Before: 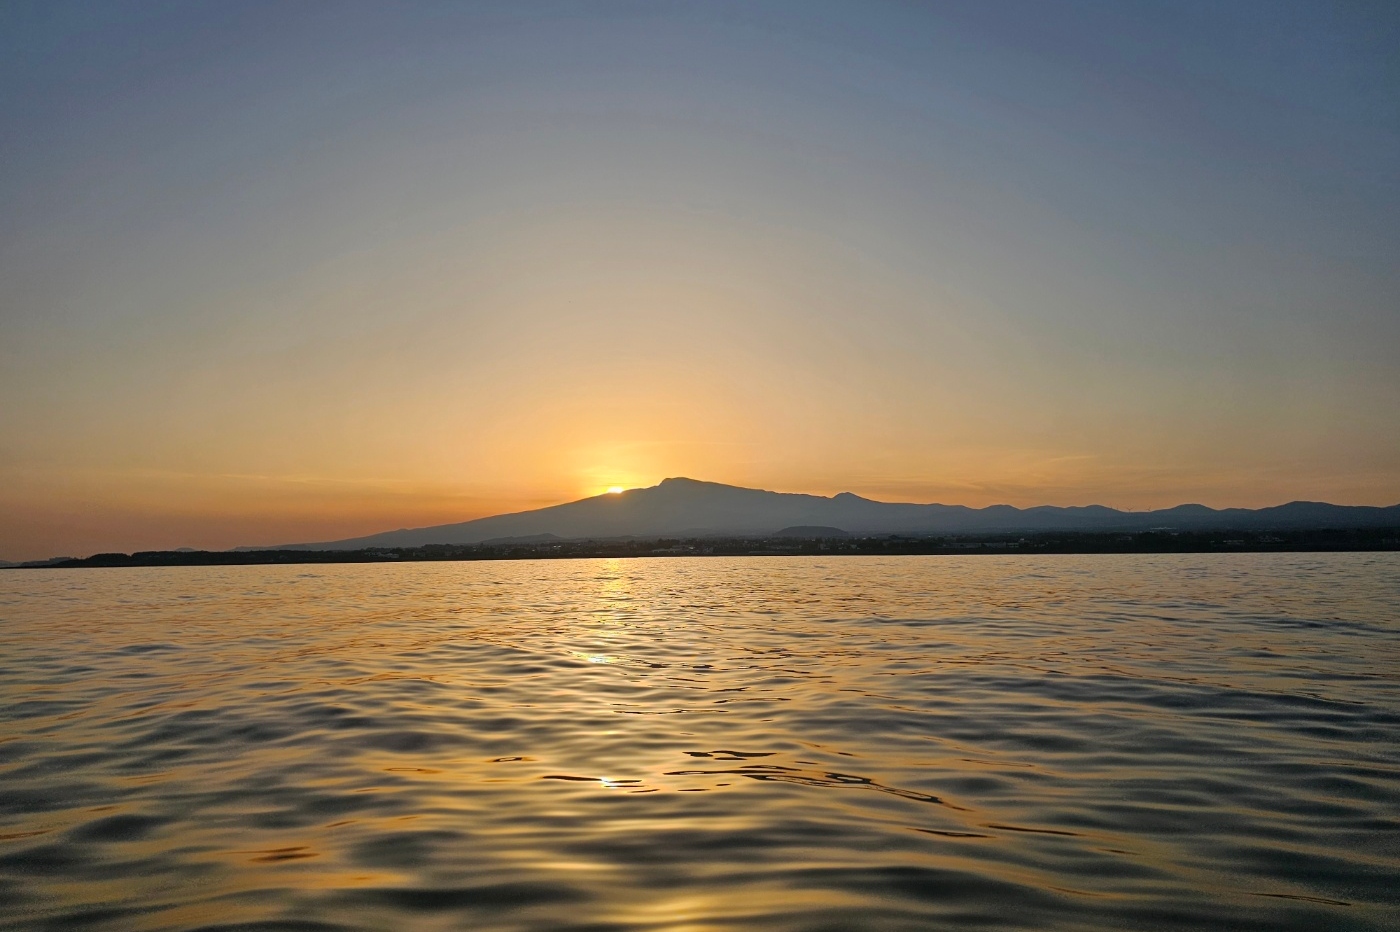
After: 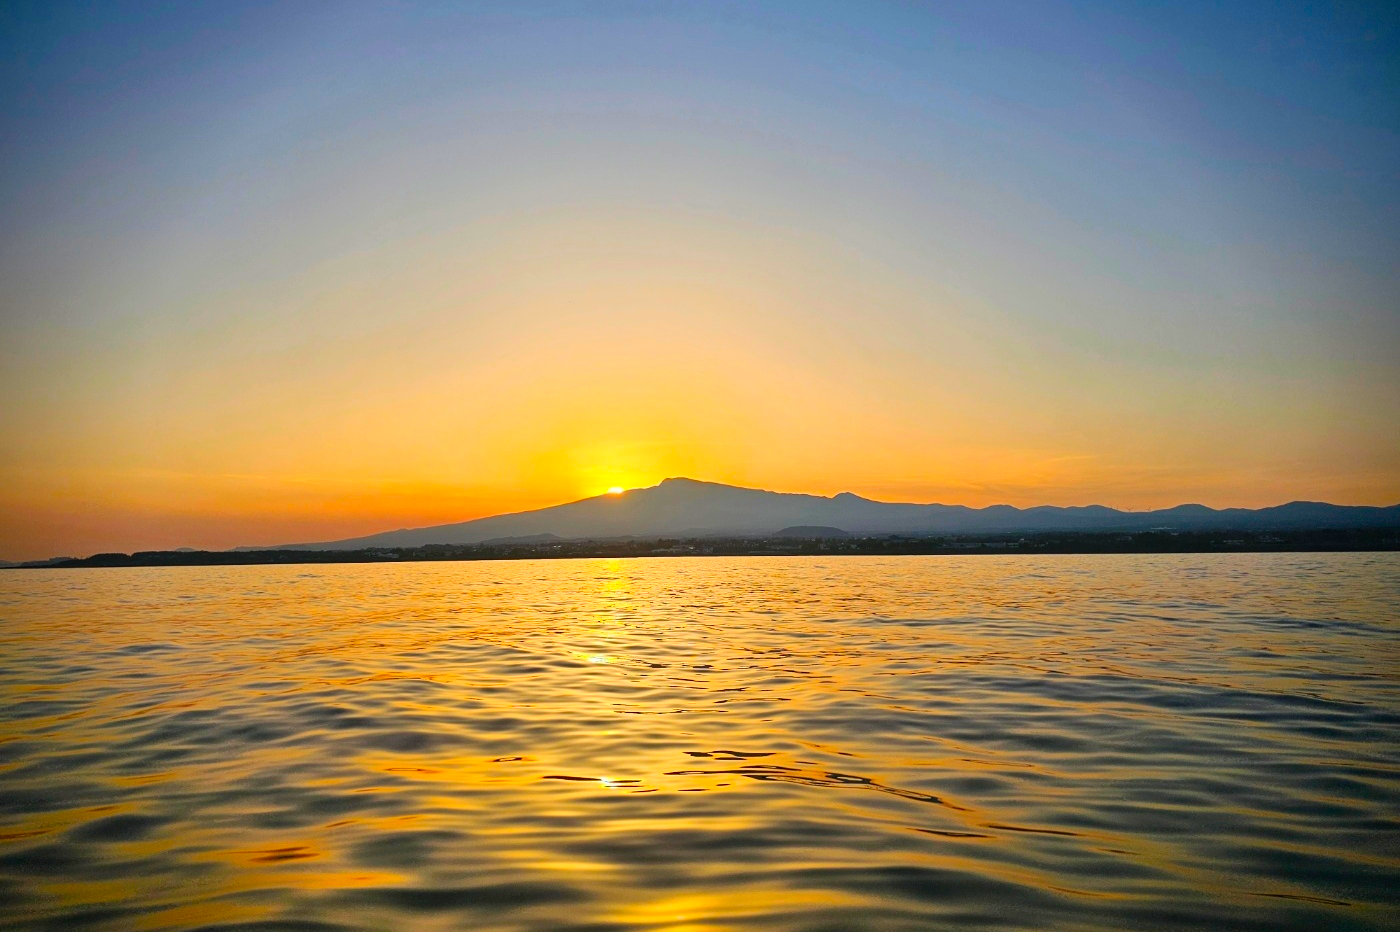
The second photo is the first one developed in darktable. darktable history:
contrast brightness saturation: contrast 0.2, brightness 0.195, saturation 0.808
vignetting: fall-off radius 60.8%, brightness -0.999, saturation 0.495
